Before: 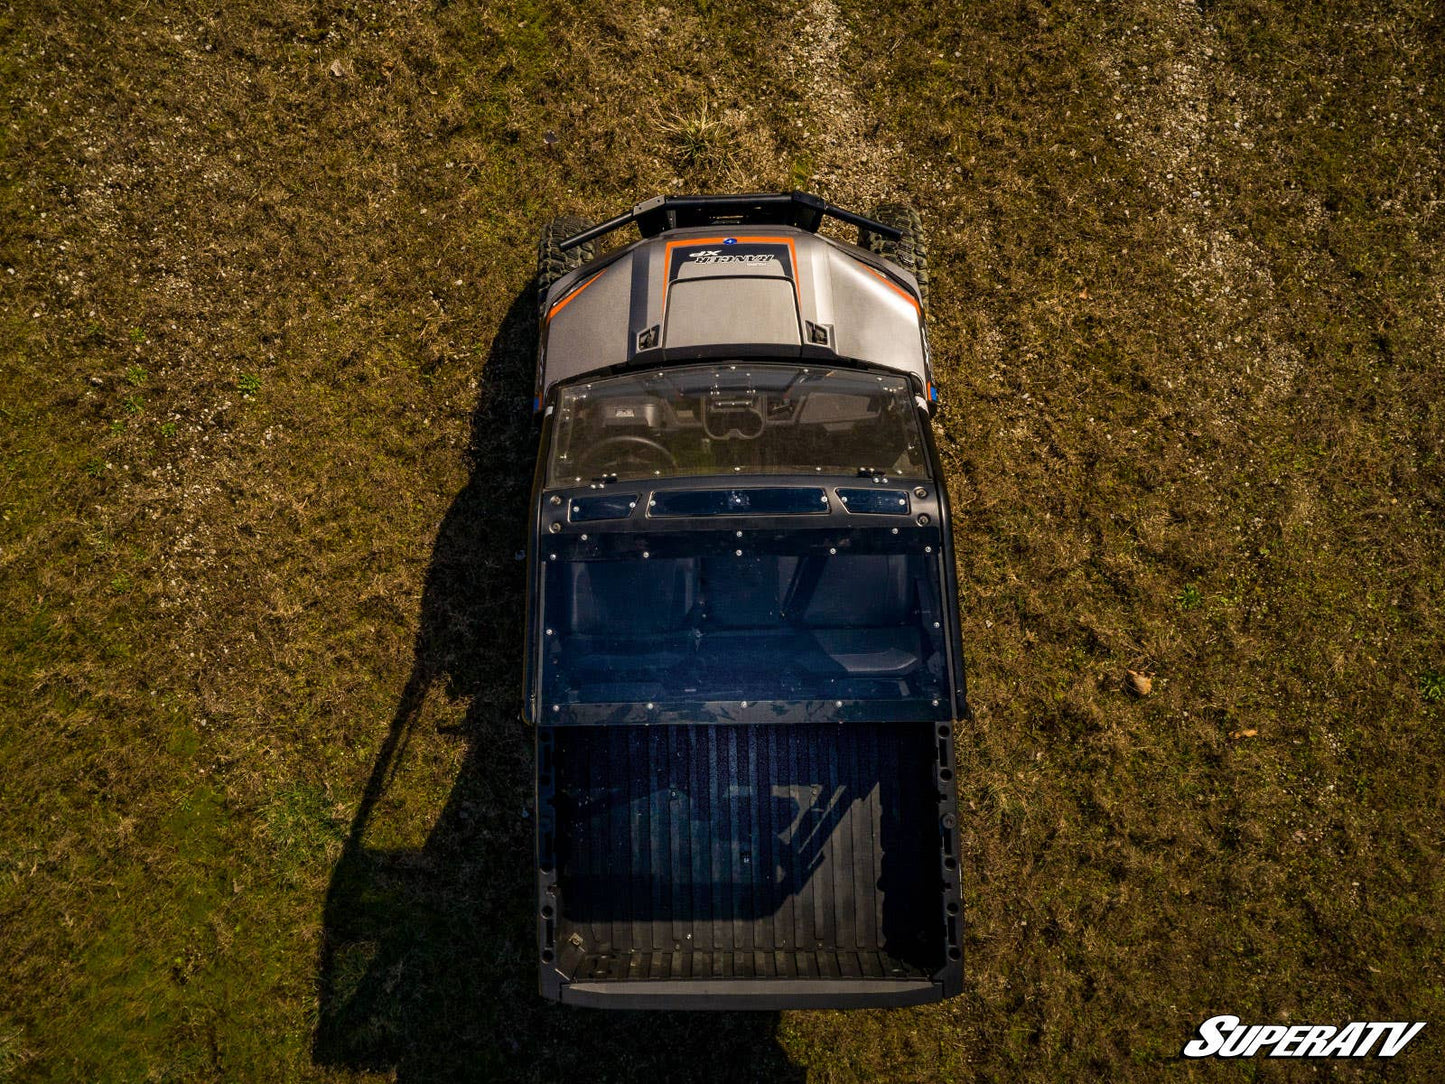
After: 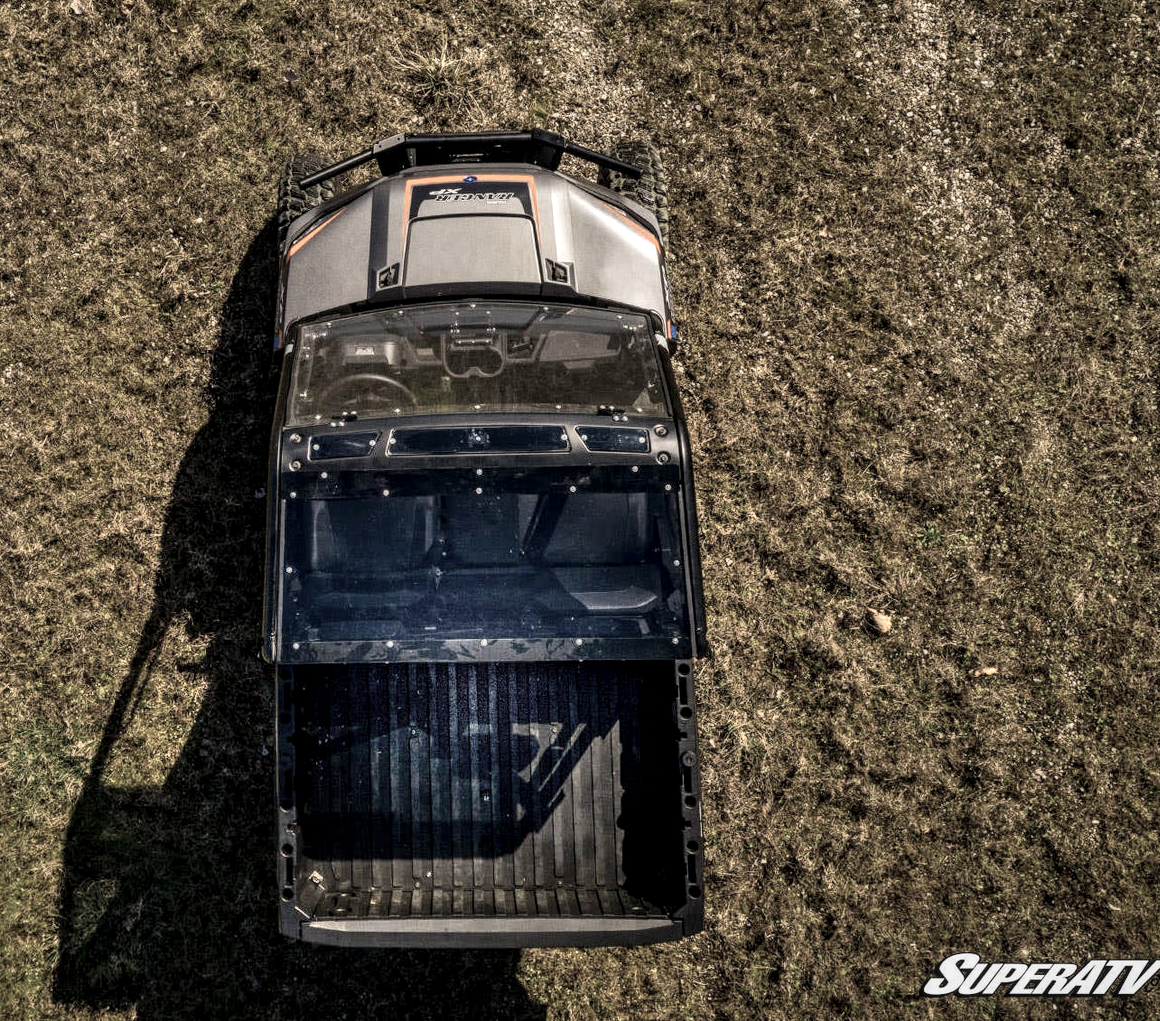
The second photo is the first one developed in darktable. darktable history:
color zones: curves: ch0 [(0, 0.6) (0.129, 0.585) (0.193, 0.596) (0.429, 0.5) (0.571, 0.5) (0.714, 0.5) (0.857, 0.5) (1, 0.6)]; ch1 [(0, 0.453) (0.112, 0.245) (0.213, 0.252) (0.429, 0.233) (0.571, 0.231) (0.683, 0.242) (0.857, 0.296) (1, 0.453)]
shadows and highlights: soften with gaussian
local contrast: on, module defaults
crop and rotate: left 18.037%, top 5.808%, right 1.673%
